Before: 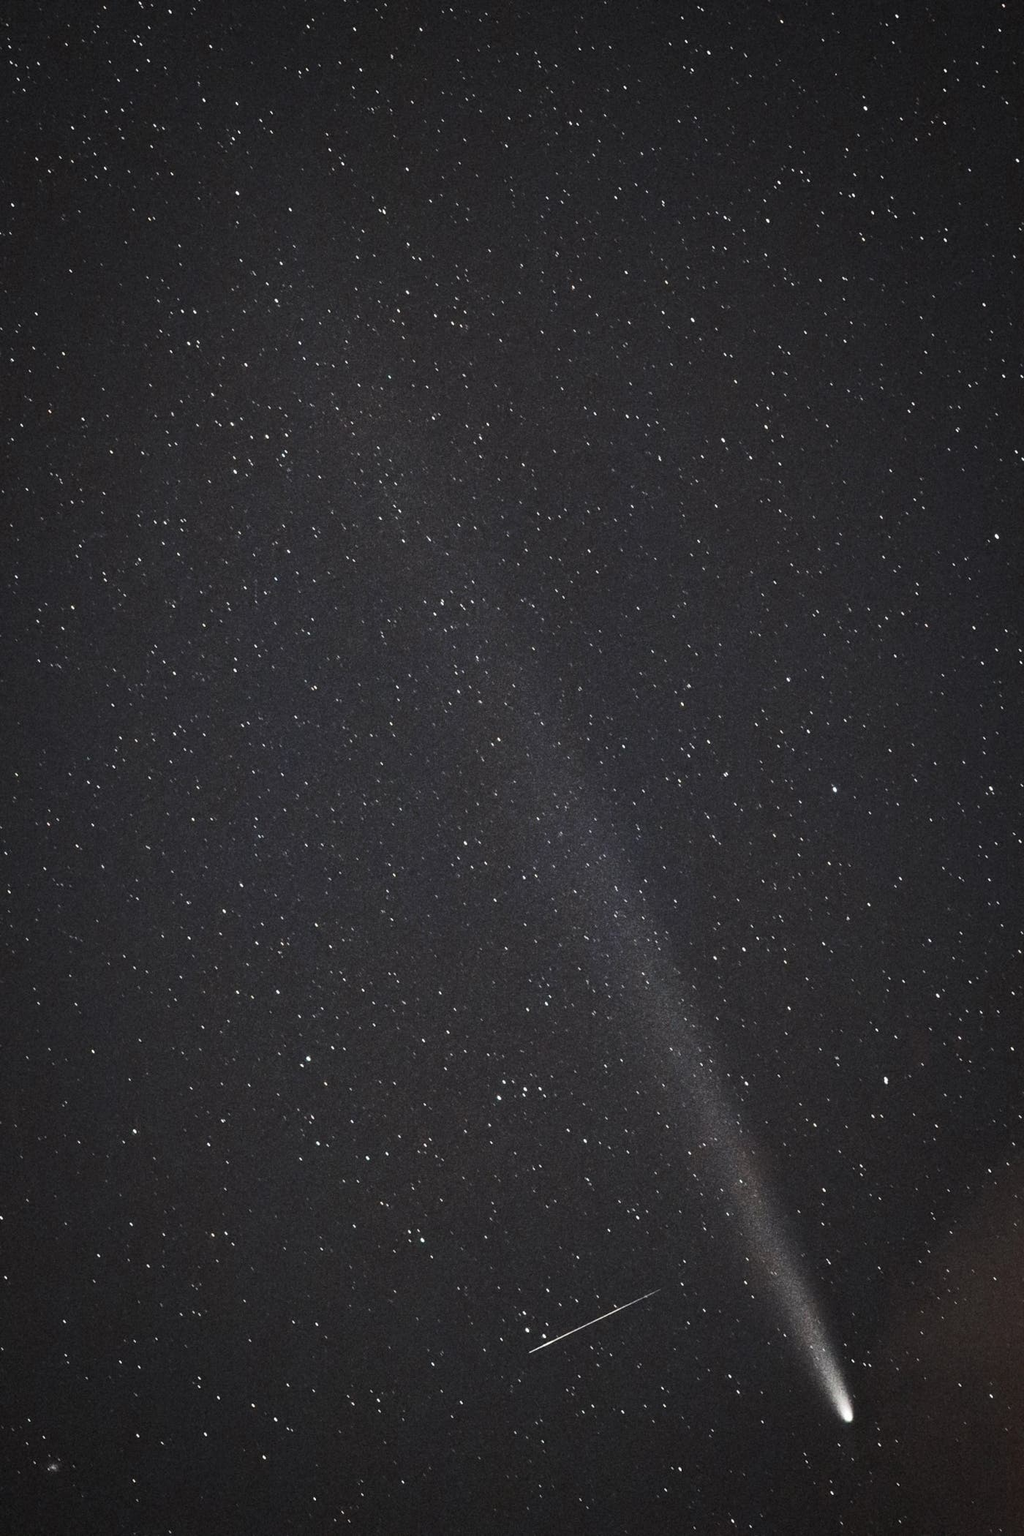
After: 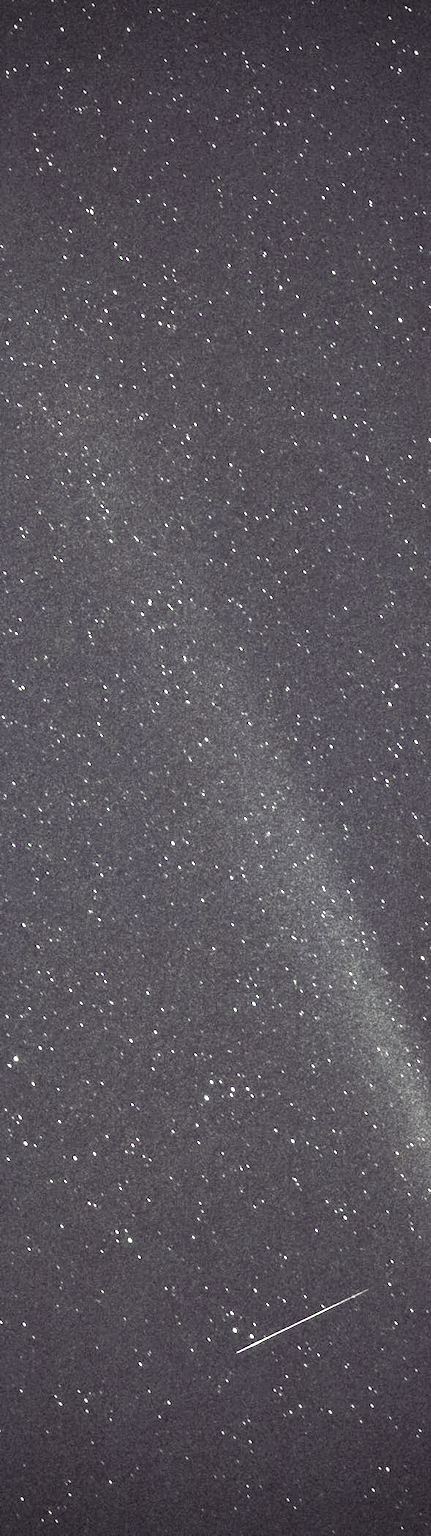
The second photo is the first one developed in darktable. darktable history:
exposure: black level correction 0, exposure 1.675 EV, compensate exposure bias true, compensate highlight preservation false
crop: left 28.583%, right 29.231%
local contrast: highlights 61%, detail 143%, midtone range 0.428
color correction: highlights a* -20.17, highlights b* 20.27, shadows a* 20.03, shadows b* -20.46, saturation 0.43
vignetting: dithering 8-bit output, unbound false
